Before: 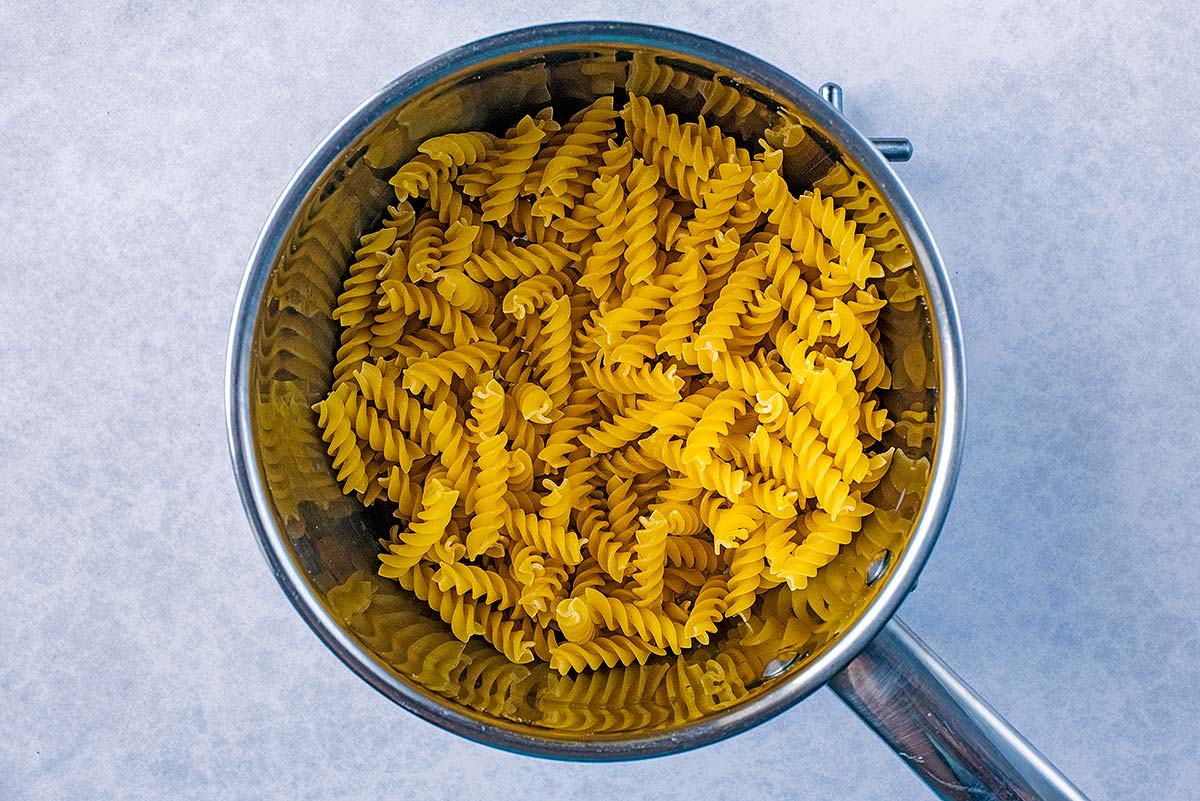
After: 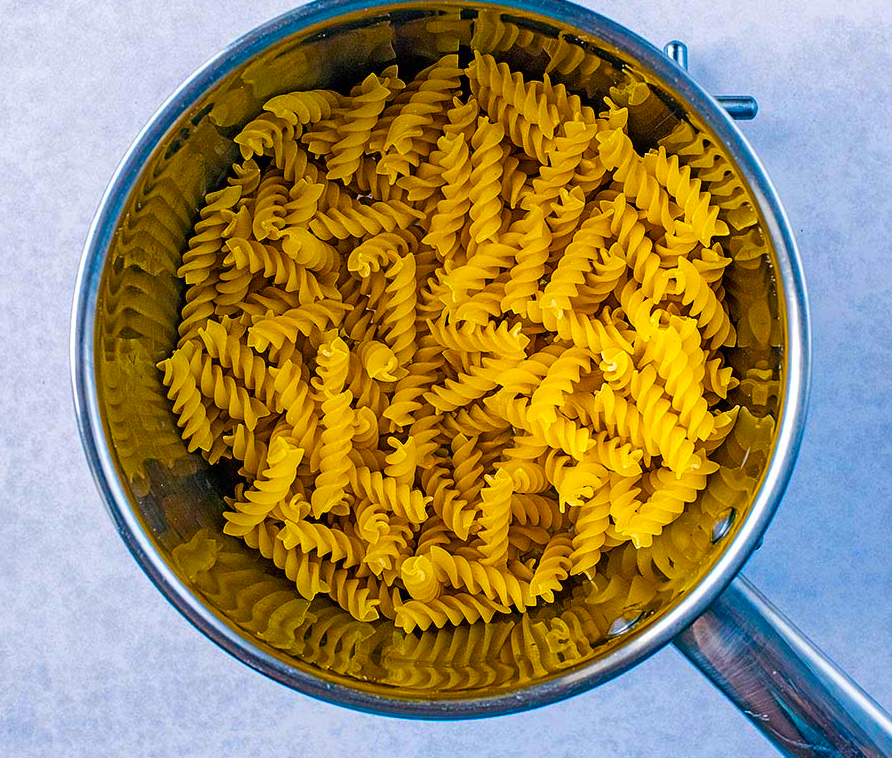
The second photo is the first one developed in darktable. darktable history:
crop and rotate: left 12.998%, top 5.36%, right 12.623%
exposure: compensate highlight preservation false
color balance rgb: shadows lift › hue 86.53°, linear chroma grading › global chroma 49.569%, perceptual saturation grading › global saturation 0.866%
